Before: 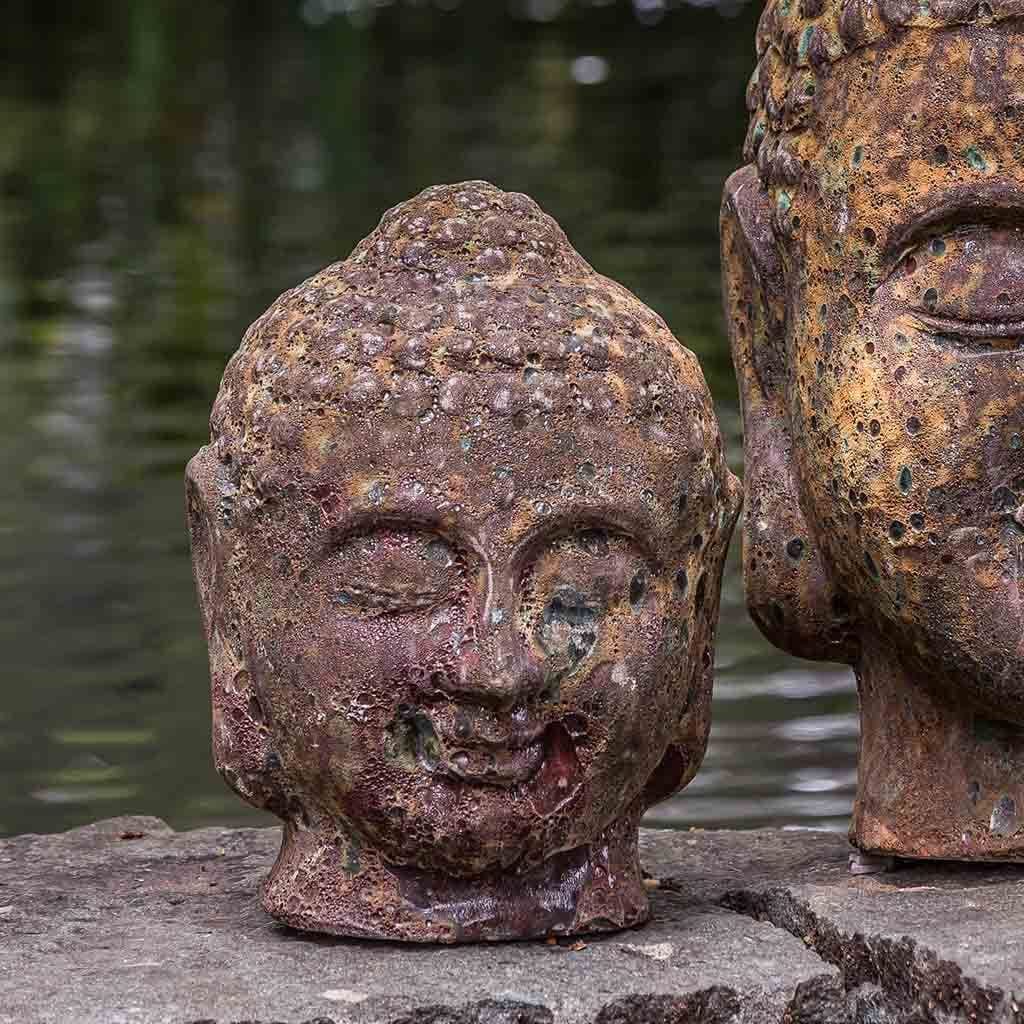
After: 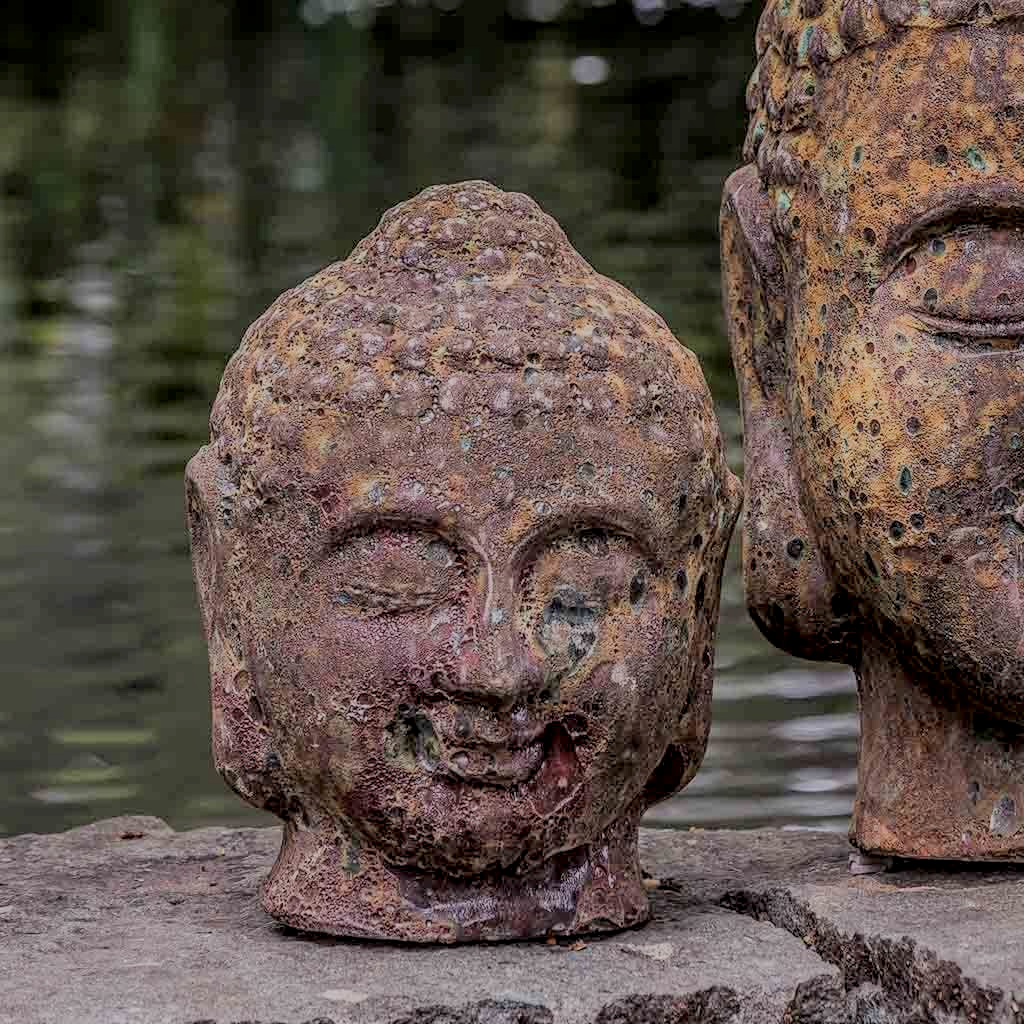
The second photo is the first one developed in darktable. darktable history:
local contrast: detail 130%
filmic rgb: black relative exposure -8 EV, white relative exposure 8.02 EV, hardness 2.44, latitude 10.86%, contrast 0.715, highlights saturation mix 8.51%, shadows ↔ highlights balance 1.83%, color science v6 (2022)
color zones: curves: ch0 [(0.25, 0.5) (0.463, 0.627) (0.484, 0.637) (0.75, 0.5)]
color correction: highlights b* 0.039, saturation 0.981
